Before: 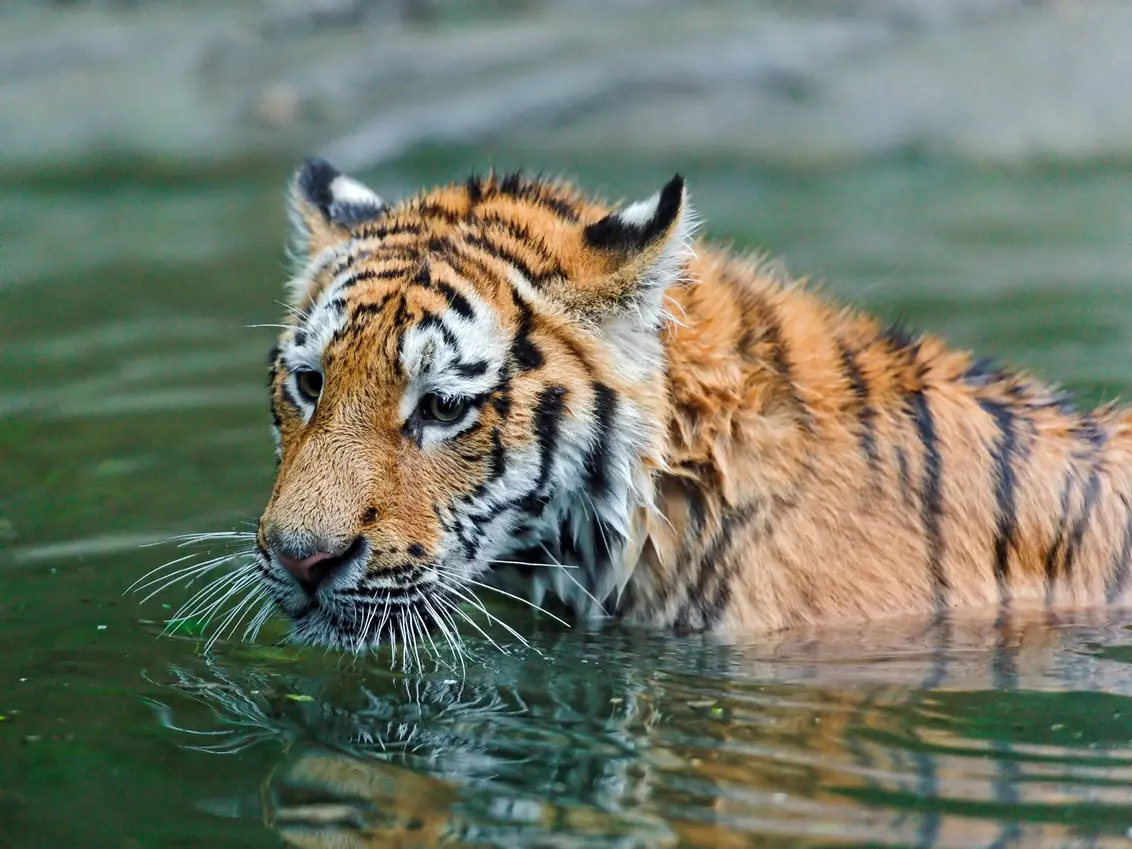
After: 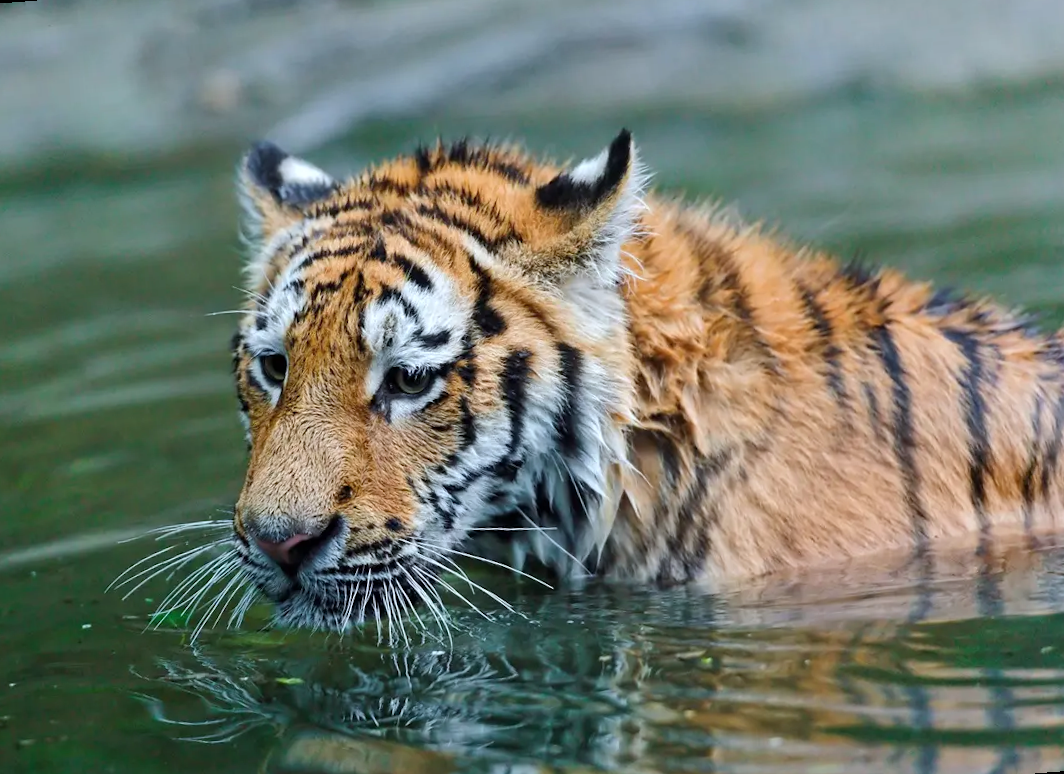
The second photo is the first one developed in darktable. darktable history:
rotate and perspective: rotation -4.57°, crop left 0.054, crop right 0.944, crop top 0.087, crop bottom 0.914
white balance: red 0.976, blue 1.04
